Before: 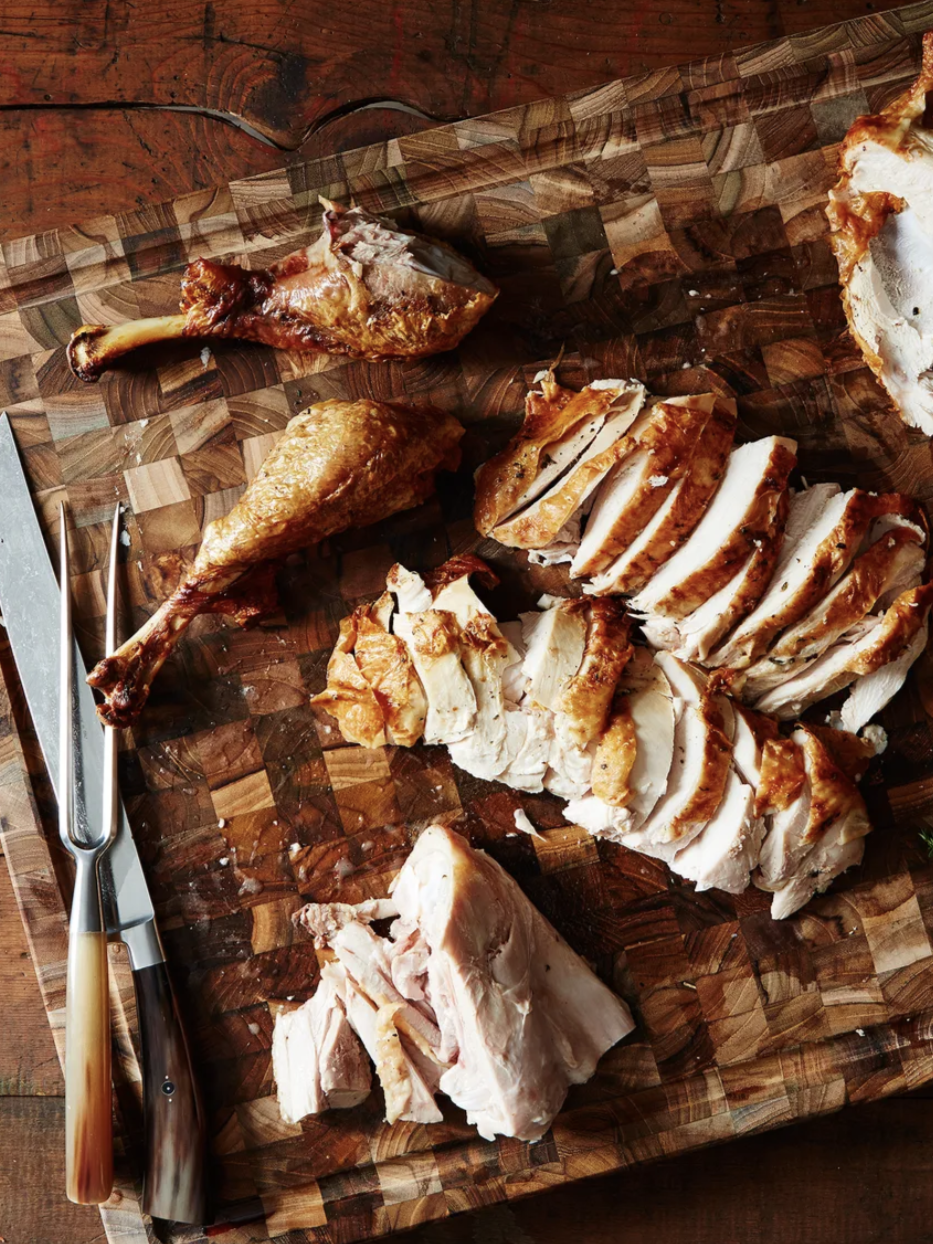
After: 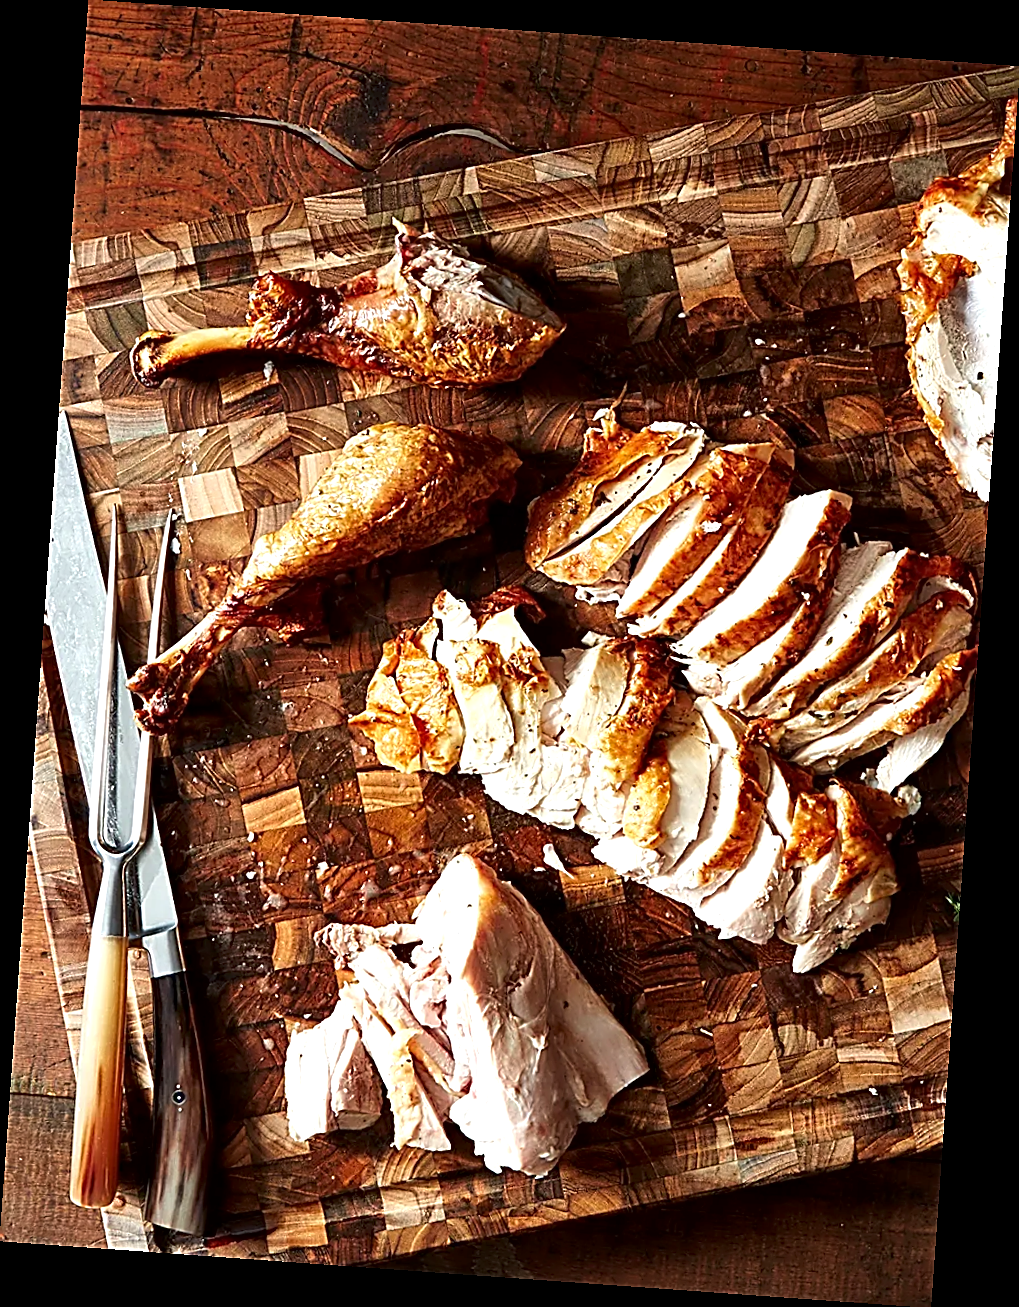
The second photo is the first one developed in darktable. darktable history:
sharpen: amount 1.861
local contrast: mode bilateral grid, contrast 20, coarseness 50, detail 150%, midtone range 0.2
rotate and perspective: rotation 4.1°, automatic cropping off
exposure: black level correction 0.001, exposure 0.5 EV, compensate exposure bias true, compensate highlight preservation false
